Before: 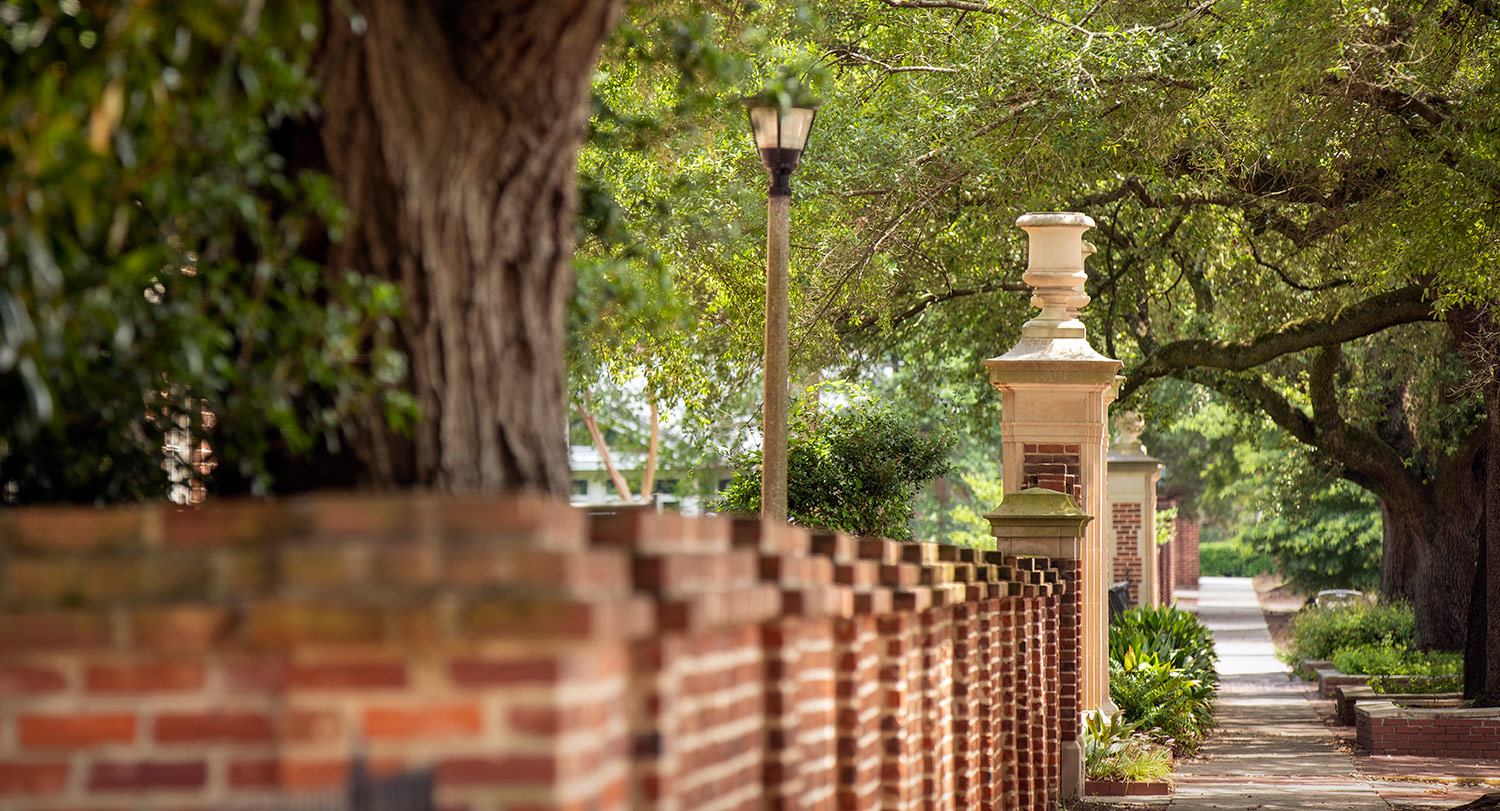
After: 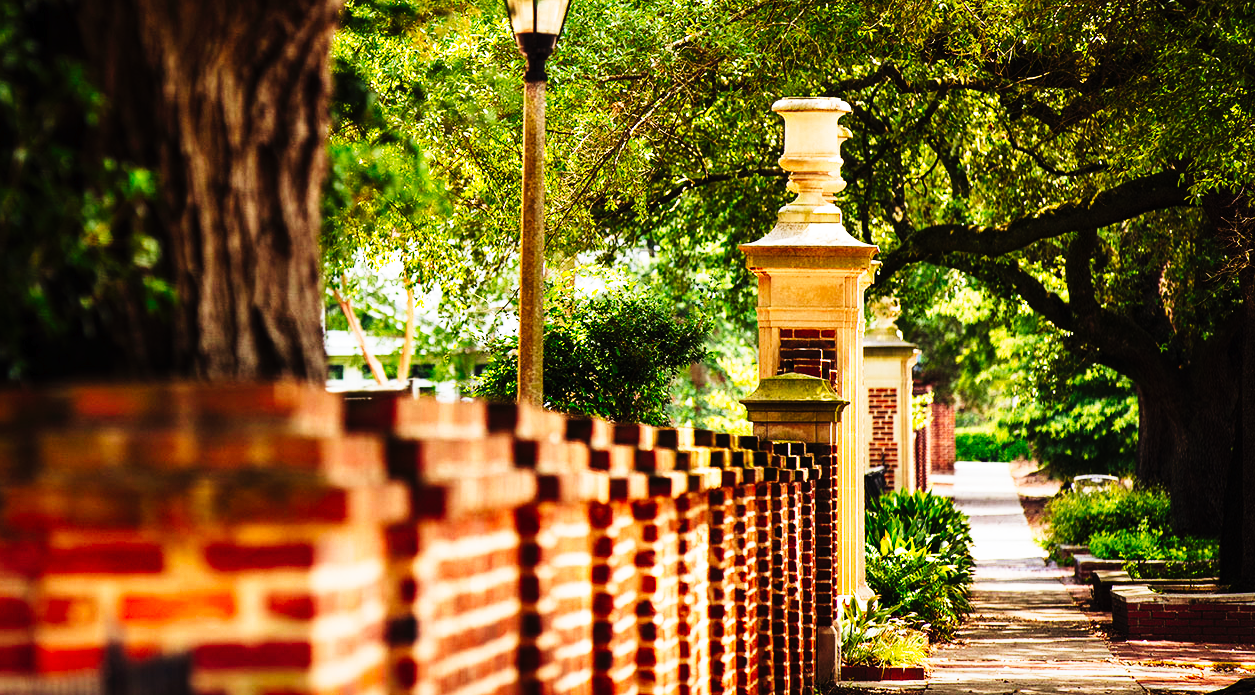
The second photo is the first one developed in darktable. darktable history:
tone curve: curves: ch0 [(0, 0) (0.003, 0.005) (0.011, 0.008) (0.025, 0.01) (0.044, 0.014) (0.069, 0.017) (0.1, 0.022) (0.136, 0.028) (0.177, 0.037) (0.224, 0.049) (0.277, 0.091) (0.335, 0.168) (0.399, 0.292) (0.468, 0.463) (0.543, 0.637) (0.623, 0.792) (0.709, 0.903) (0.801, 0.963) (0.898, 0.985) (1, 1)], preserve colors none
tone equalizer: on, module defaults
vibrance: vibrance 15%
velvia: strength 15%
crop: left 16.315%, top 14.246%
